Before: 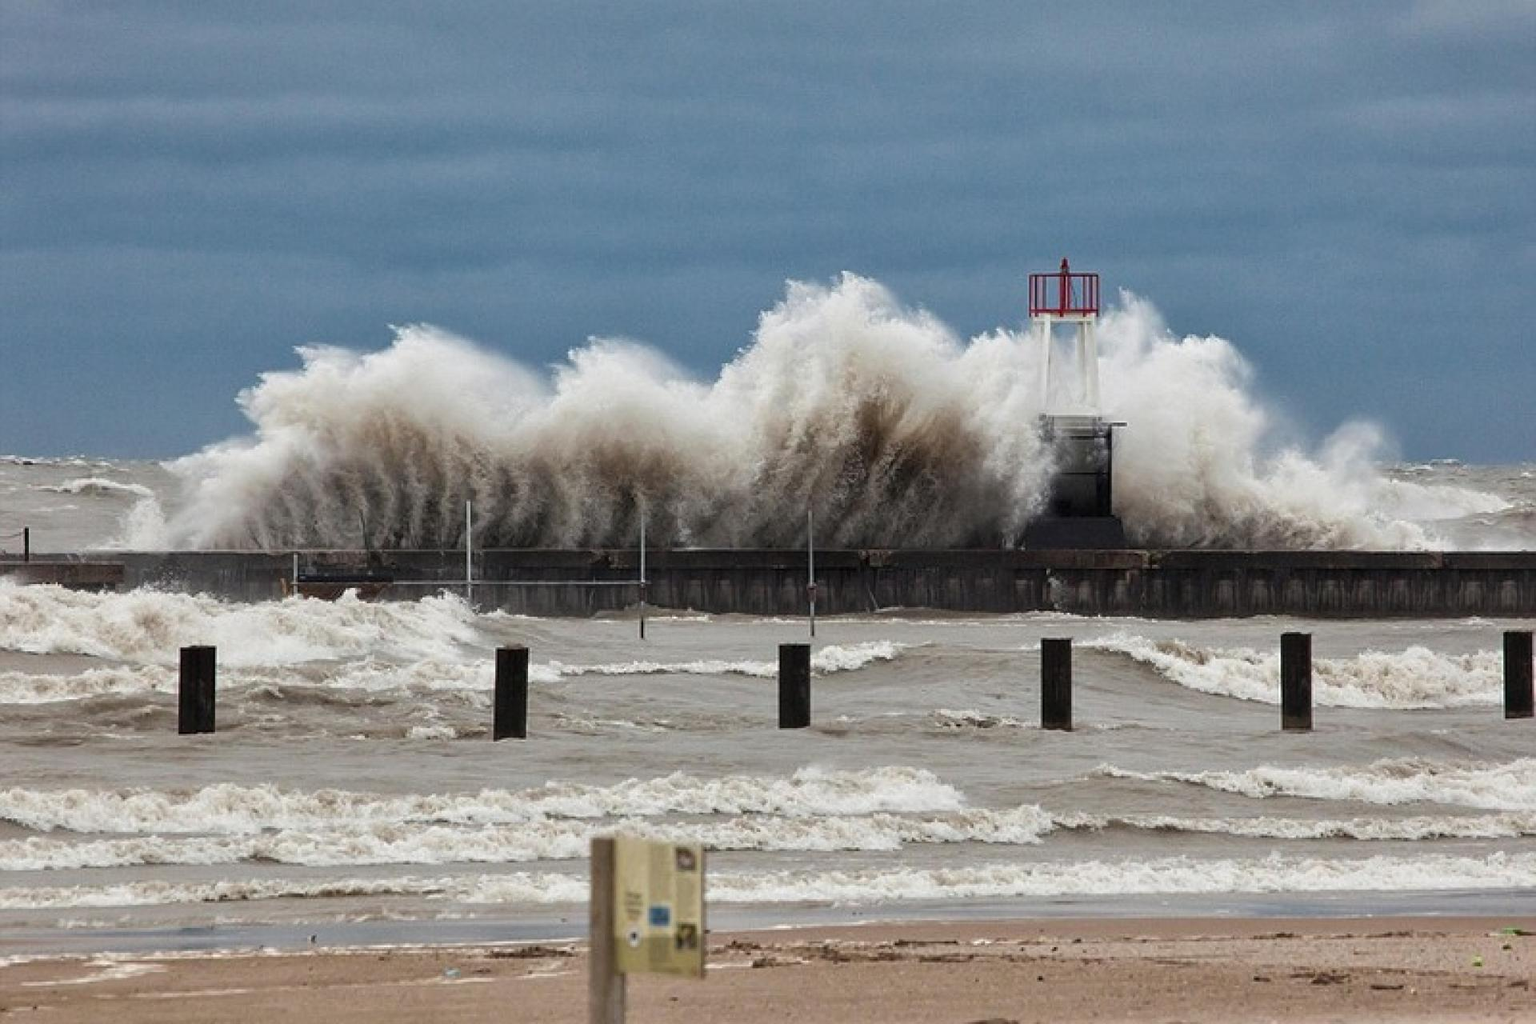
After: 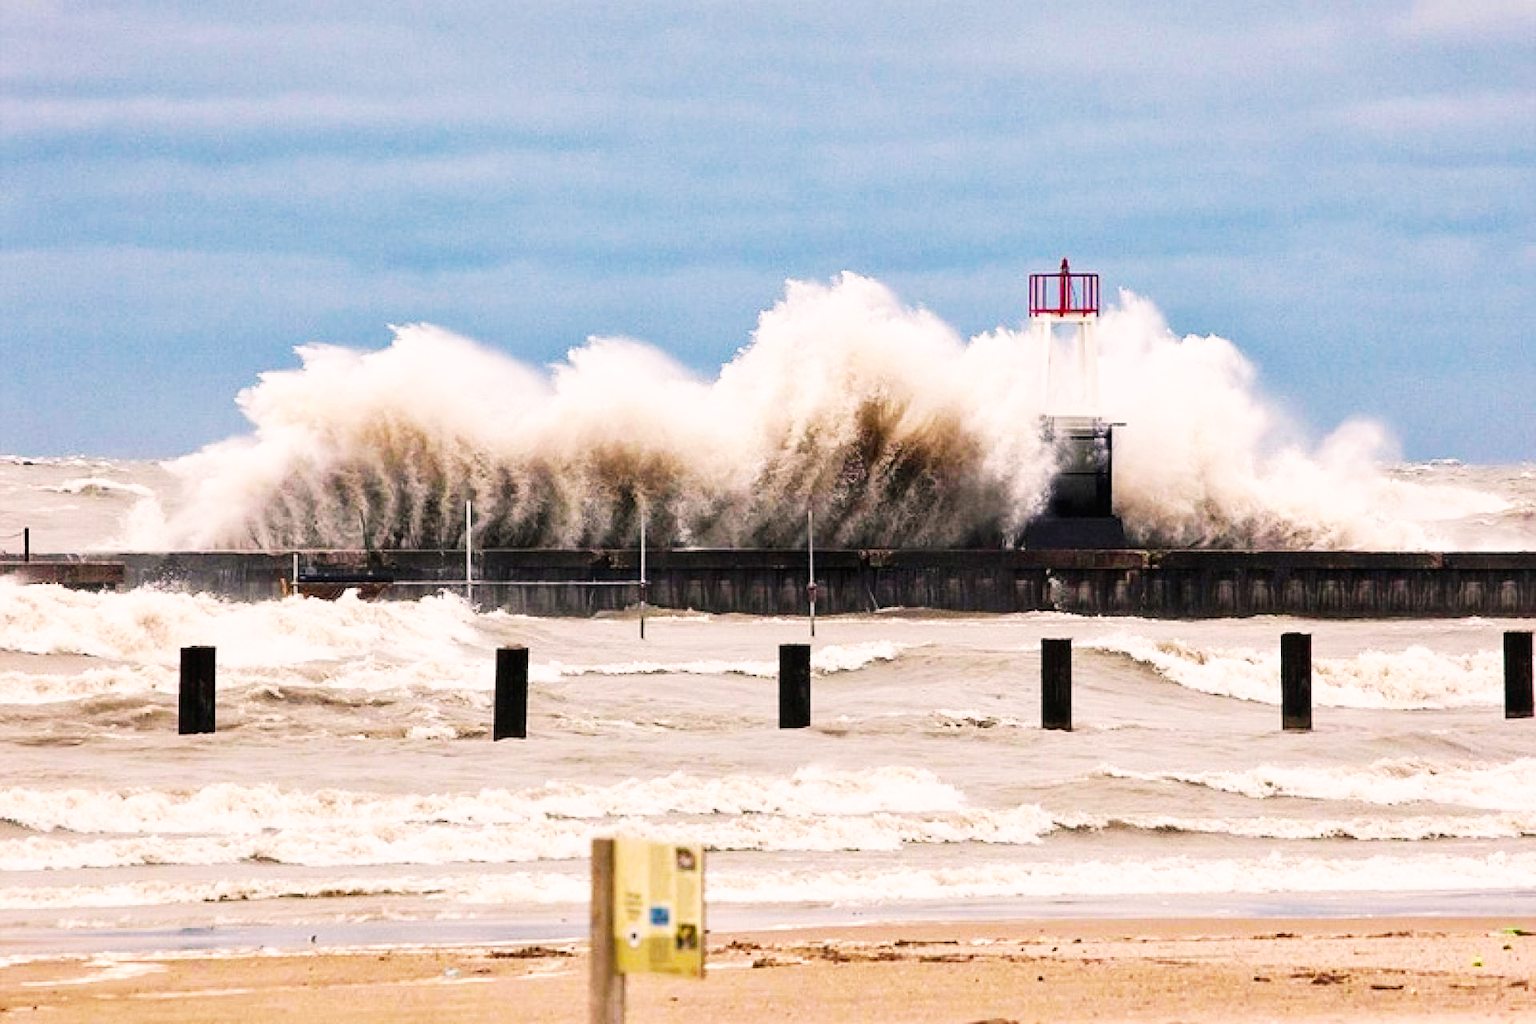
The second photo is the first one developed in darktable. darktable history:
color balance rgb: highlights gain › chroma 4.454%, highlights gain › hue 32.79°, perceptual saturation grading › global saturation 25.061%
base curve: curves: ch0 [(0, 0) (0.007, 0.004) (0.027, 0.03) (0.046, 0.07) (0.207, 0.54) (0.442, 0.872) (0.673, 0.972) (1, 1)], preserve colors none
